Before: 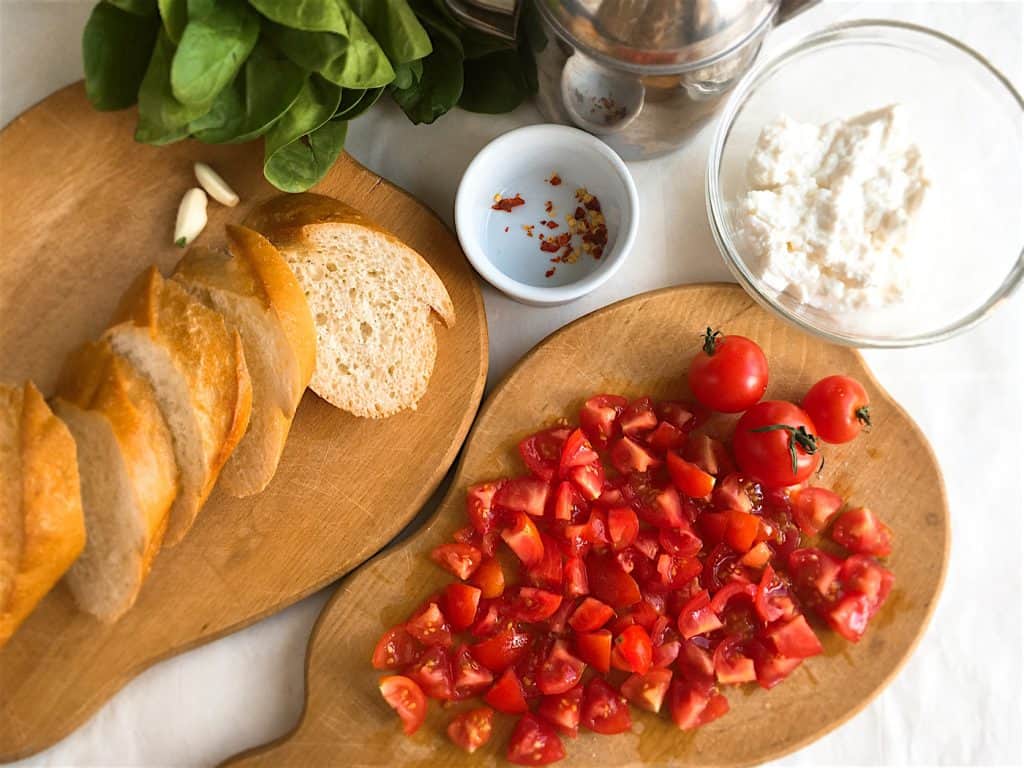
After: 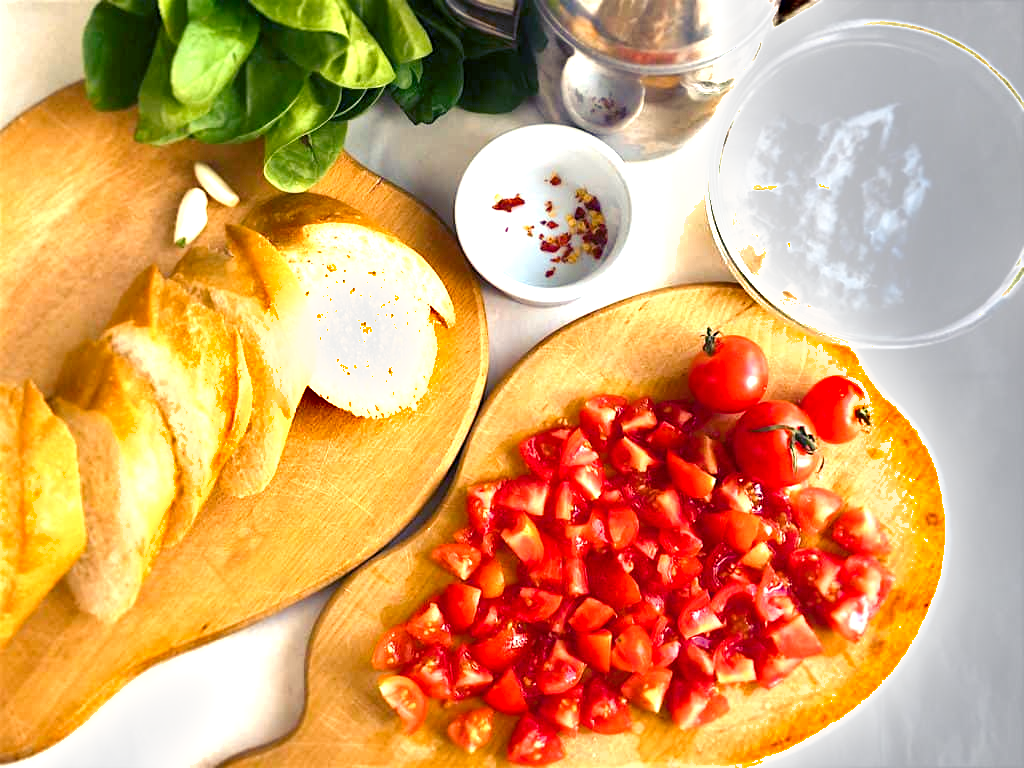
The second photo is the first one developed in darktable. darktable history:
shadows and highlights: radius 44.78, white point adjustment 6.64, compress 79.65%, highlights color adjustment 78.42%, soften with gaussian
color balance rgb: shadows lift › luminance -28.76%, shadows lift › chroma 15%, shadows lift › hue 270°, power › chroma 1%, power › hue 255°, highlights gain › luminance 7.14%, highlights gain › chroma 2%, highlights gain › hue 90°, global offset › luminance -0.29%, global offset › hue 260°, perceptual saturation grading › global saturation 20%, perceptual saturation grading › highlights -13.92%, perceptual saturation grading › shadows 50%
exposure: black level correction 0, exposure 1.1 EV, compensate exposure bias true, compensate highlight preservation false
